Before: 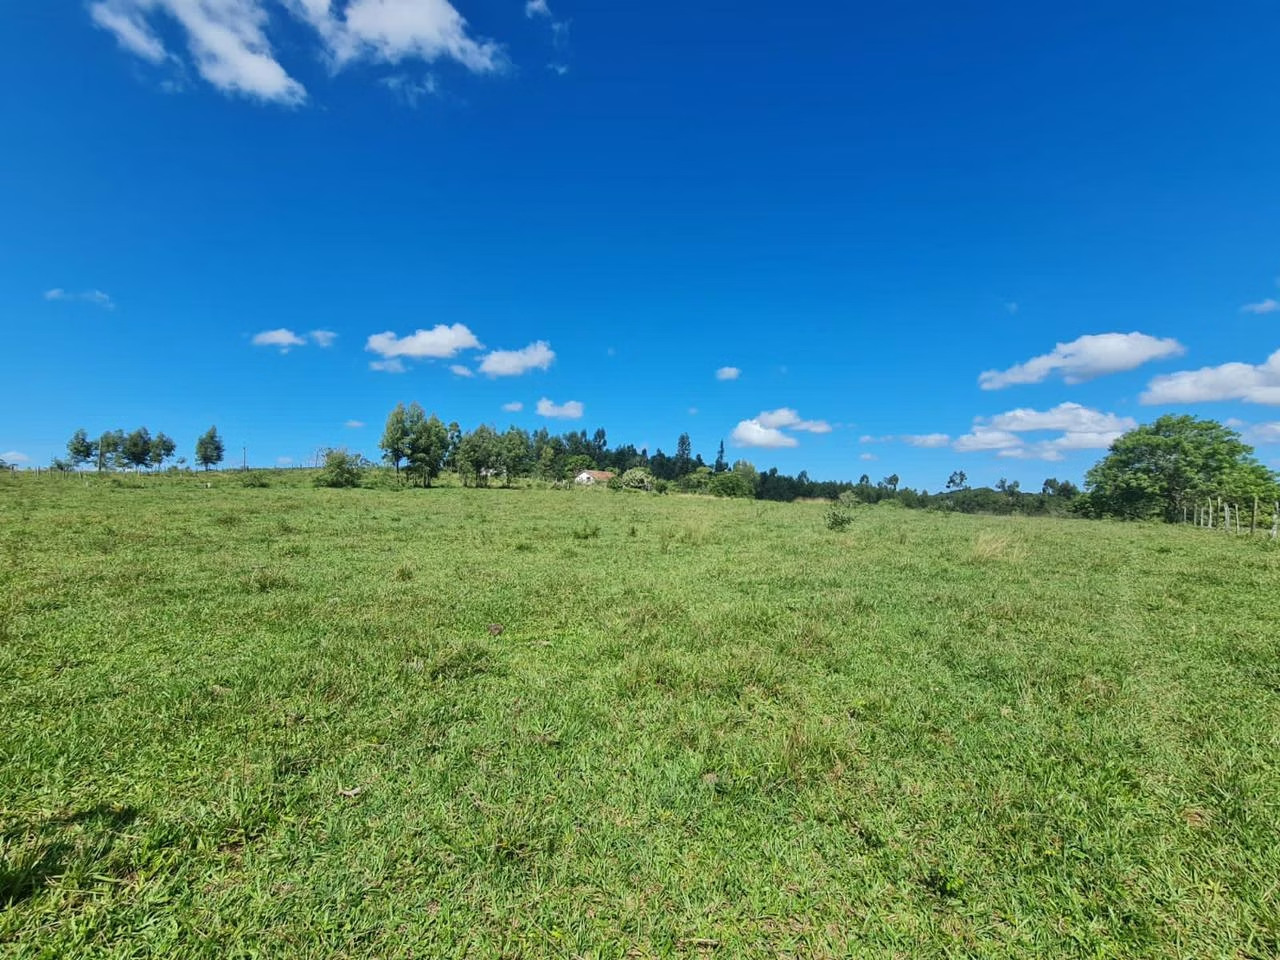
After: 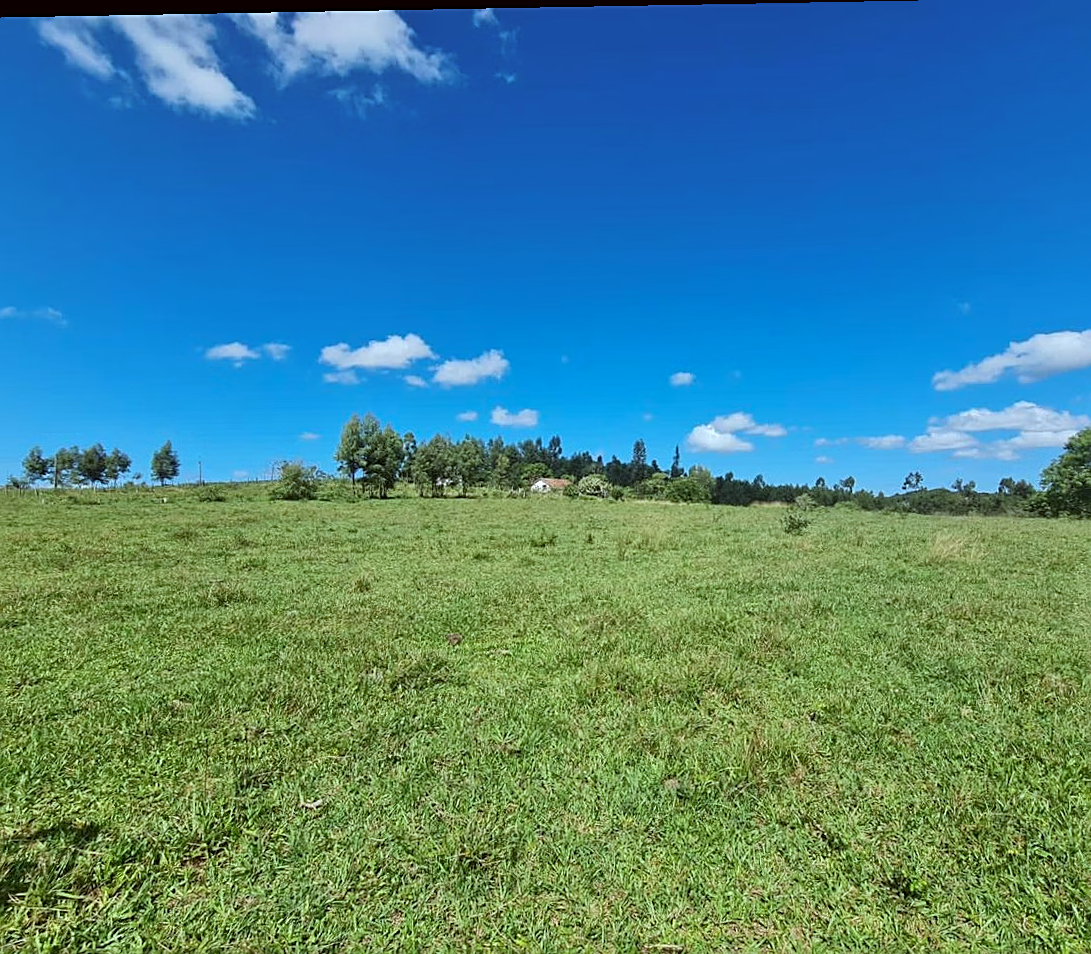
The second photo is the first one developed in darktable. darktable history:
color correction: highlights a* -3.1, highlights b* -6.1, shadows a* 3.05, shadows b* 5.61
sharpen: on, module defaults
crop and rotate: angle 1.06°, left 4.085%, top 0.48%, right 11.771%, bottom 2.486%
